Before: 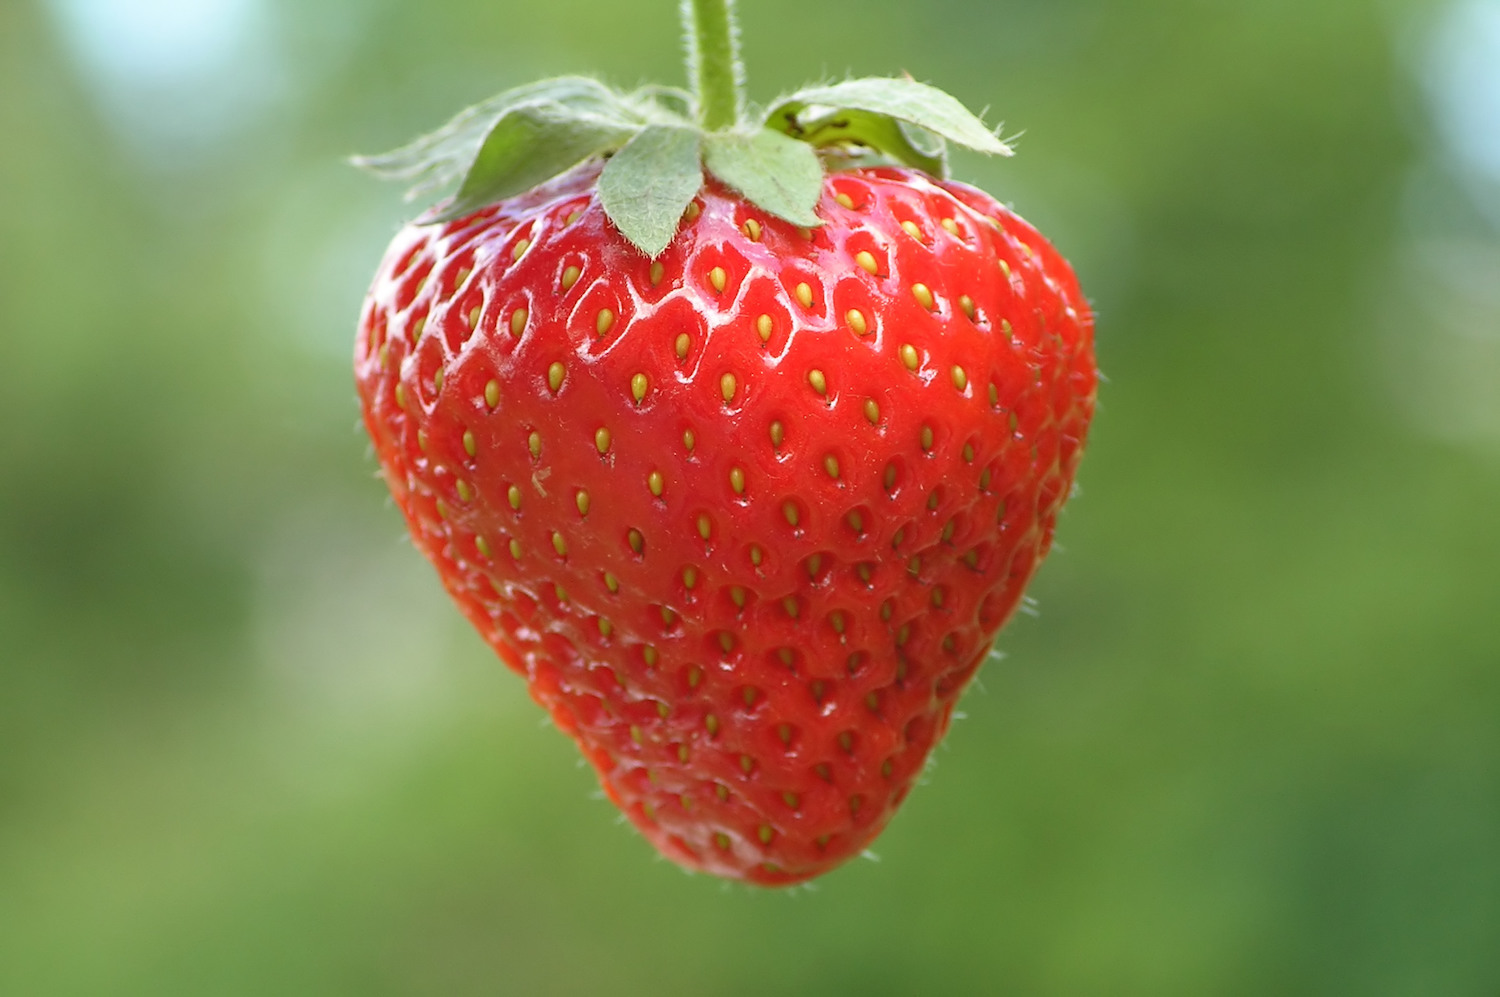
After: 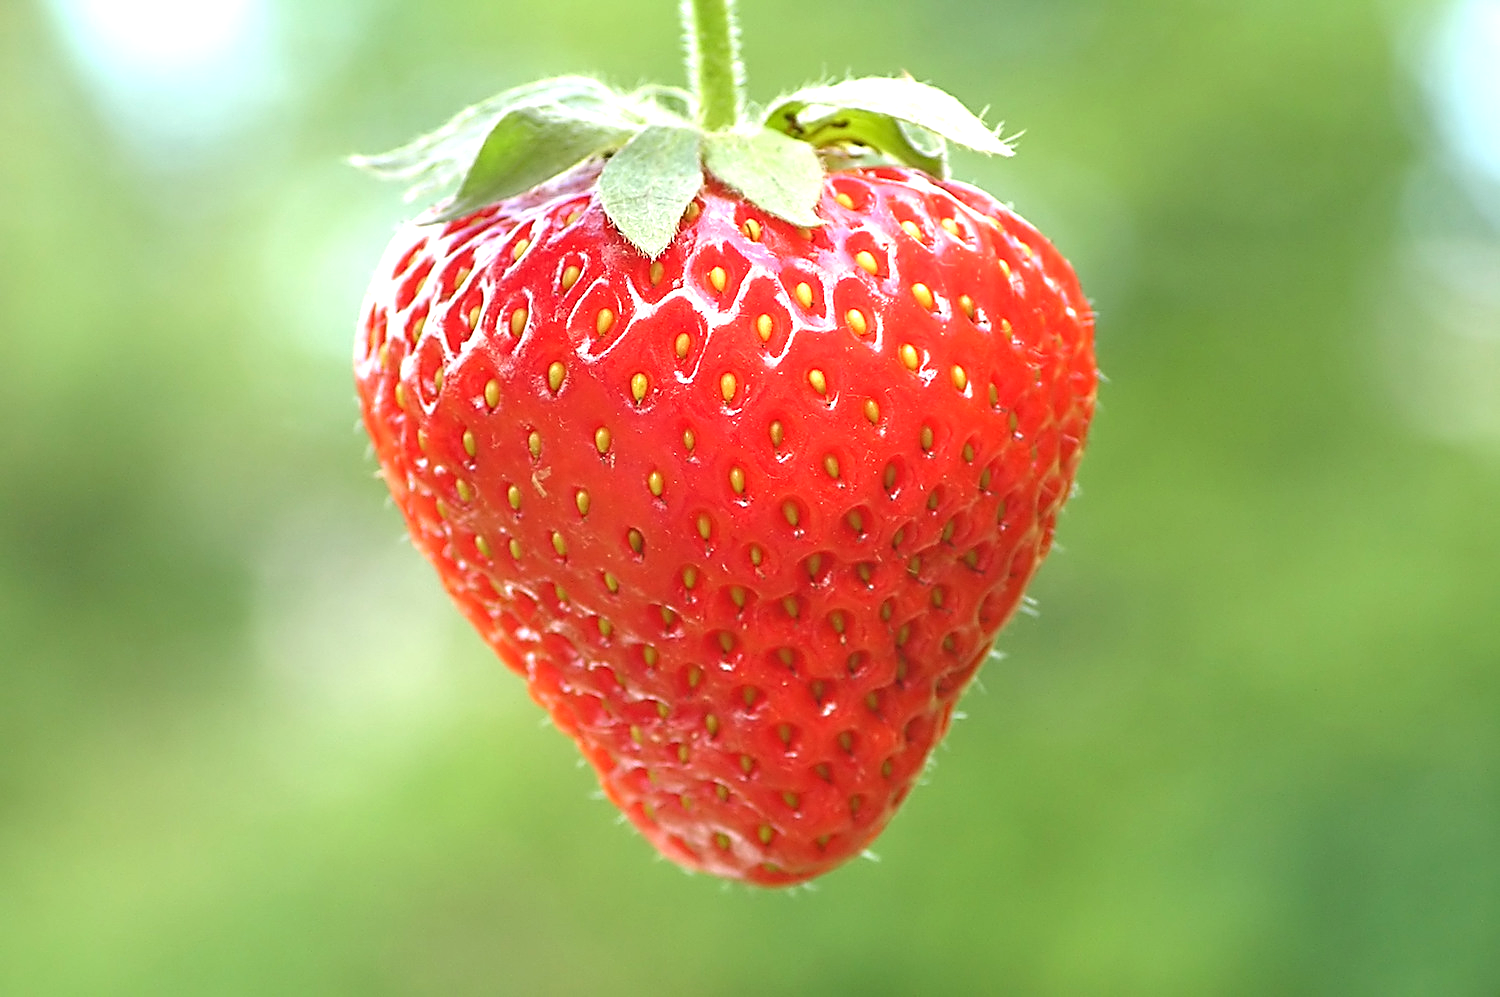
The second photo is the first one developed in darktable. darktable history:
sharpen: radius 2.531, amount 0.628
exposure: exposure 0.657 EV, compensate highlight preservation false
levels: levels [0, 0.476, 0.951]
